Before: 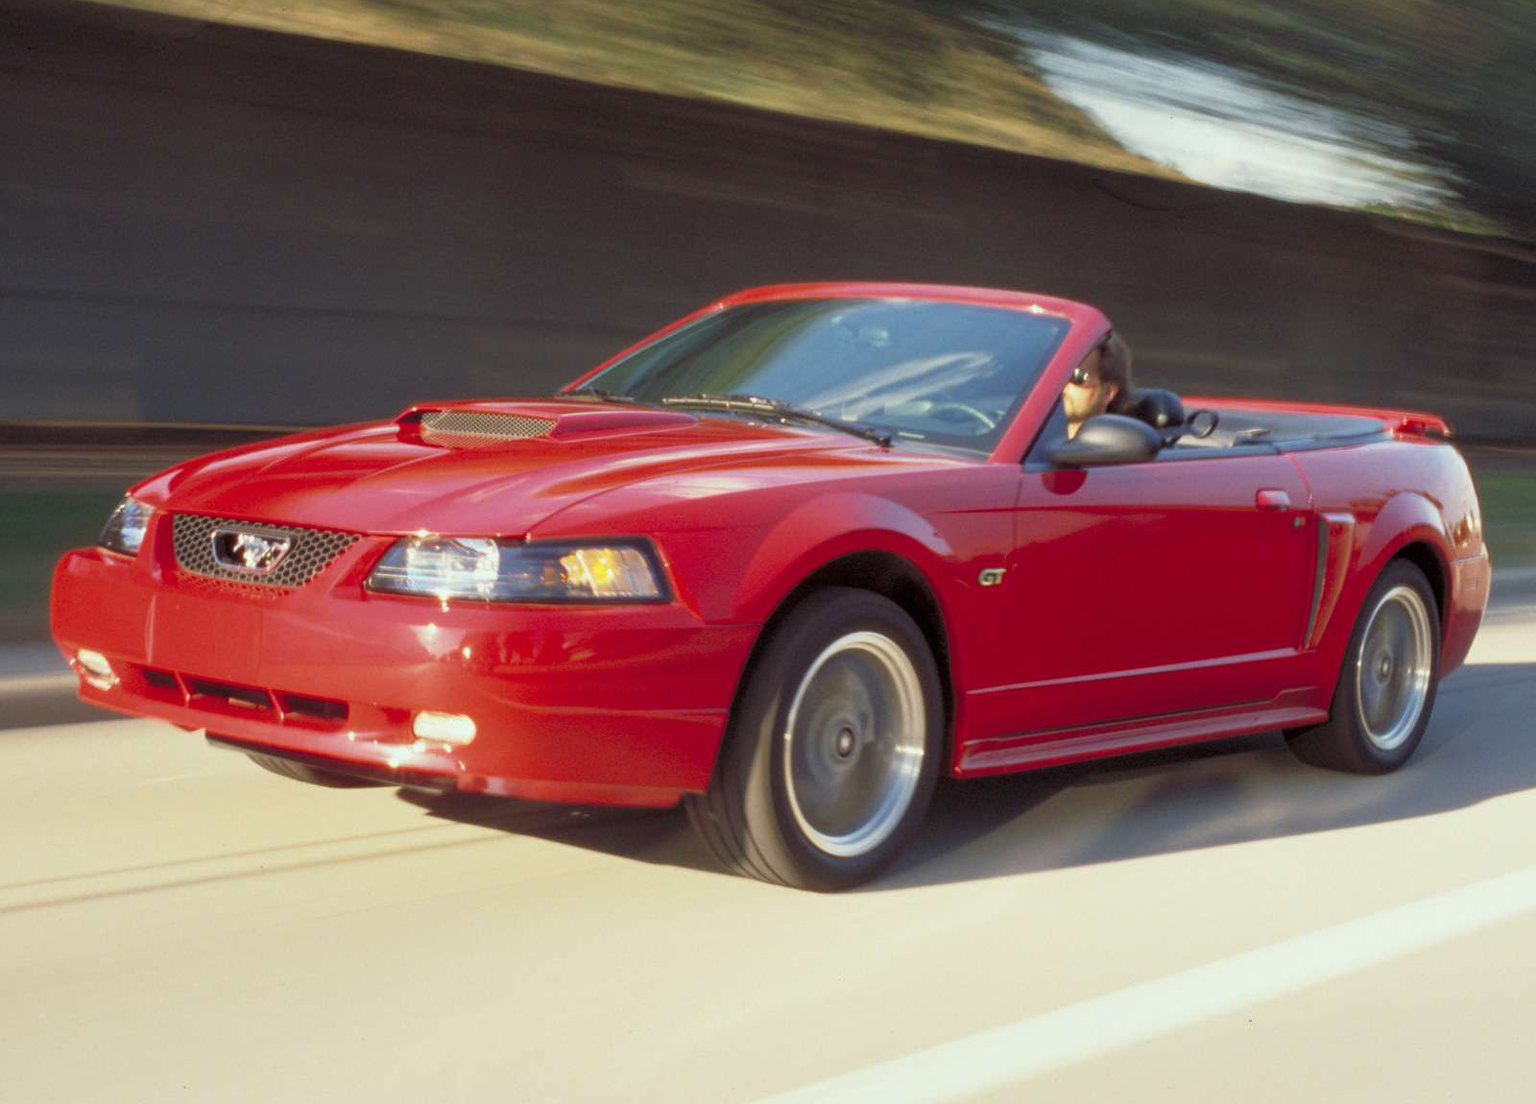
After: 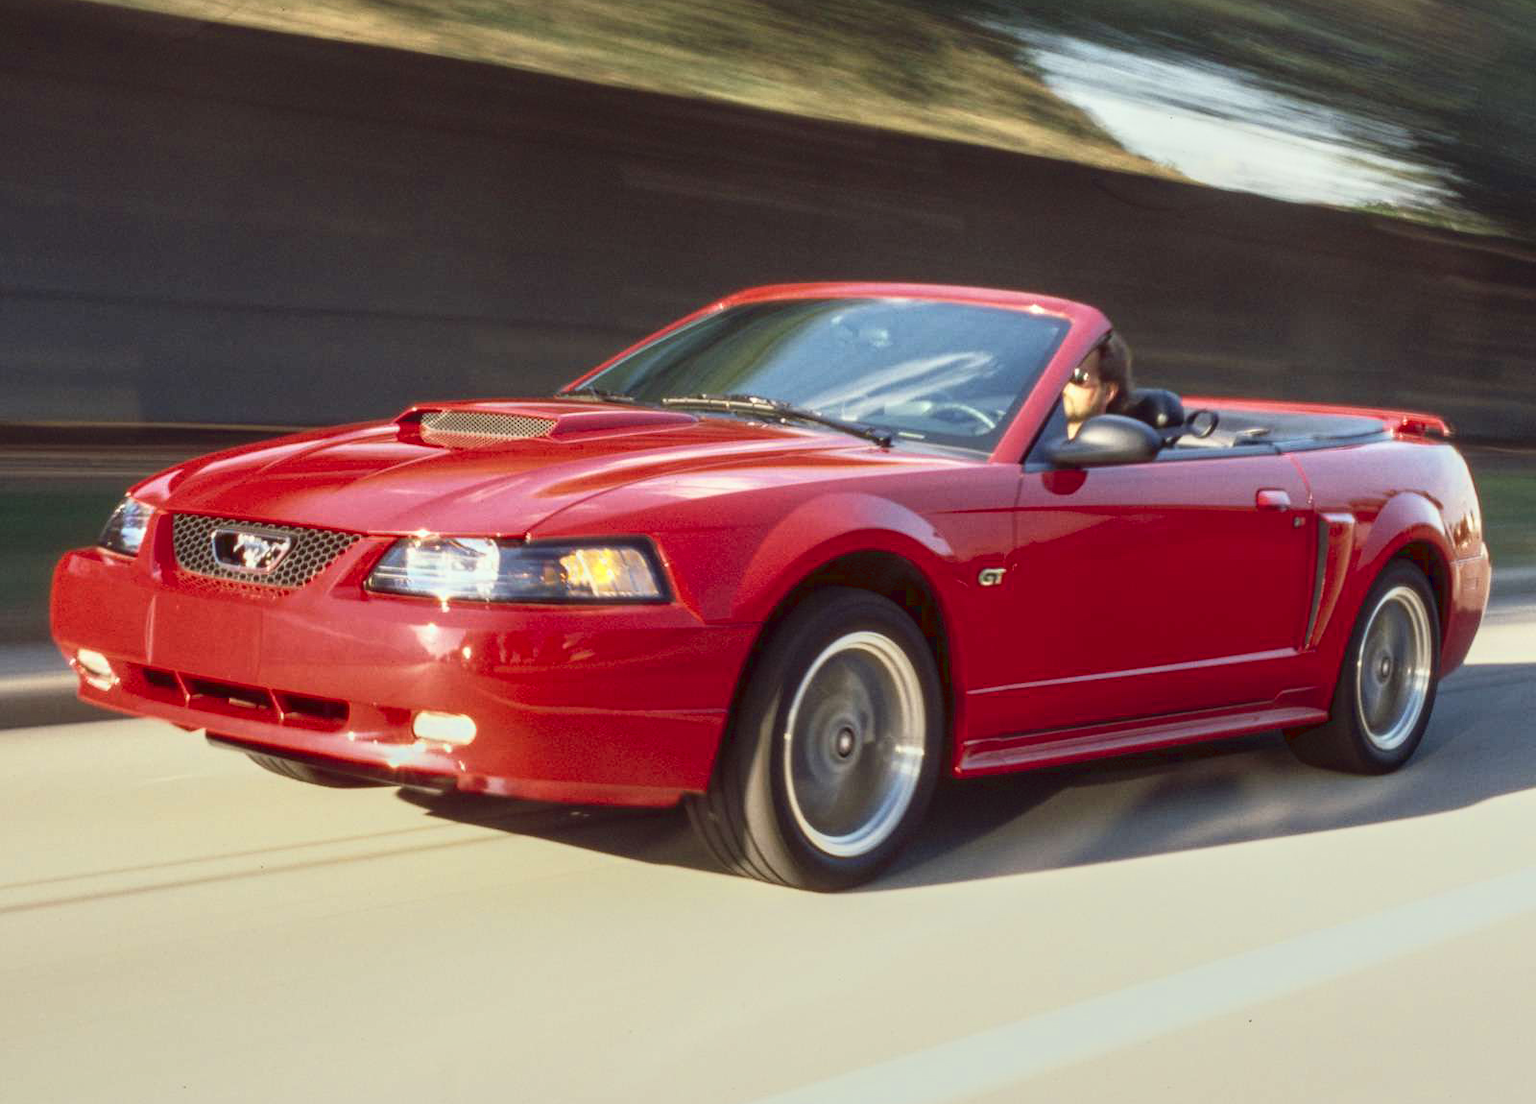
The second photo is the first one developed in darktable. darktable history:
tone curve: curves: ch0 [(0, 0.148) (0.191, 0.225) (0.712, 0.695) (0.864, 0.797) (1, 0.839)]
tone equalizer: on, module defaults
local contrast: highlights 60%, shadows 63%, detail 160%
